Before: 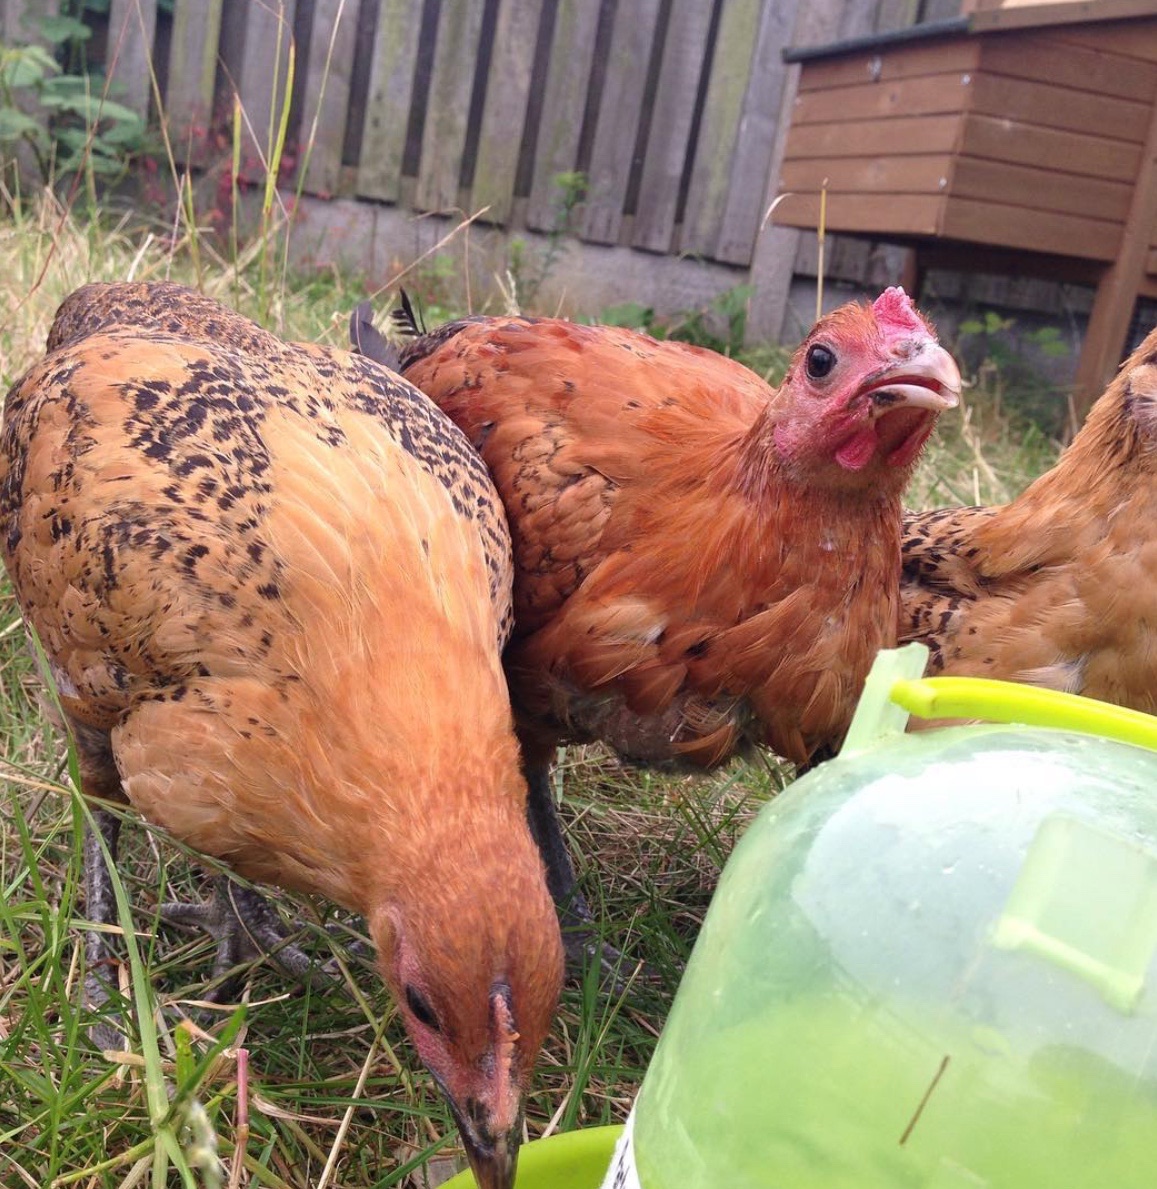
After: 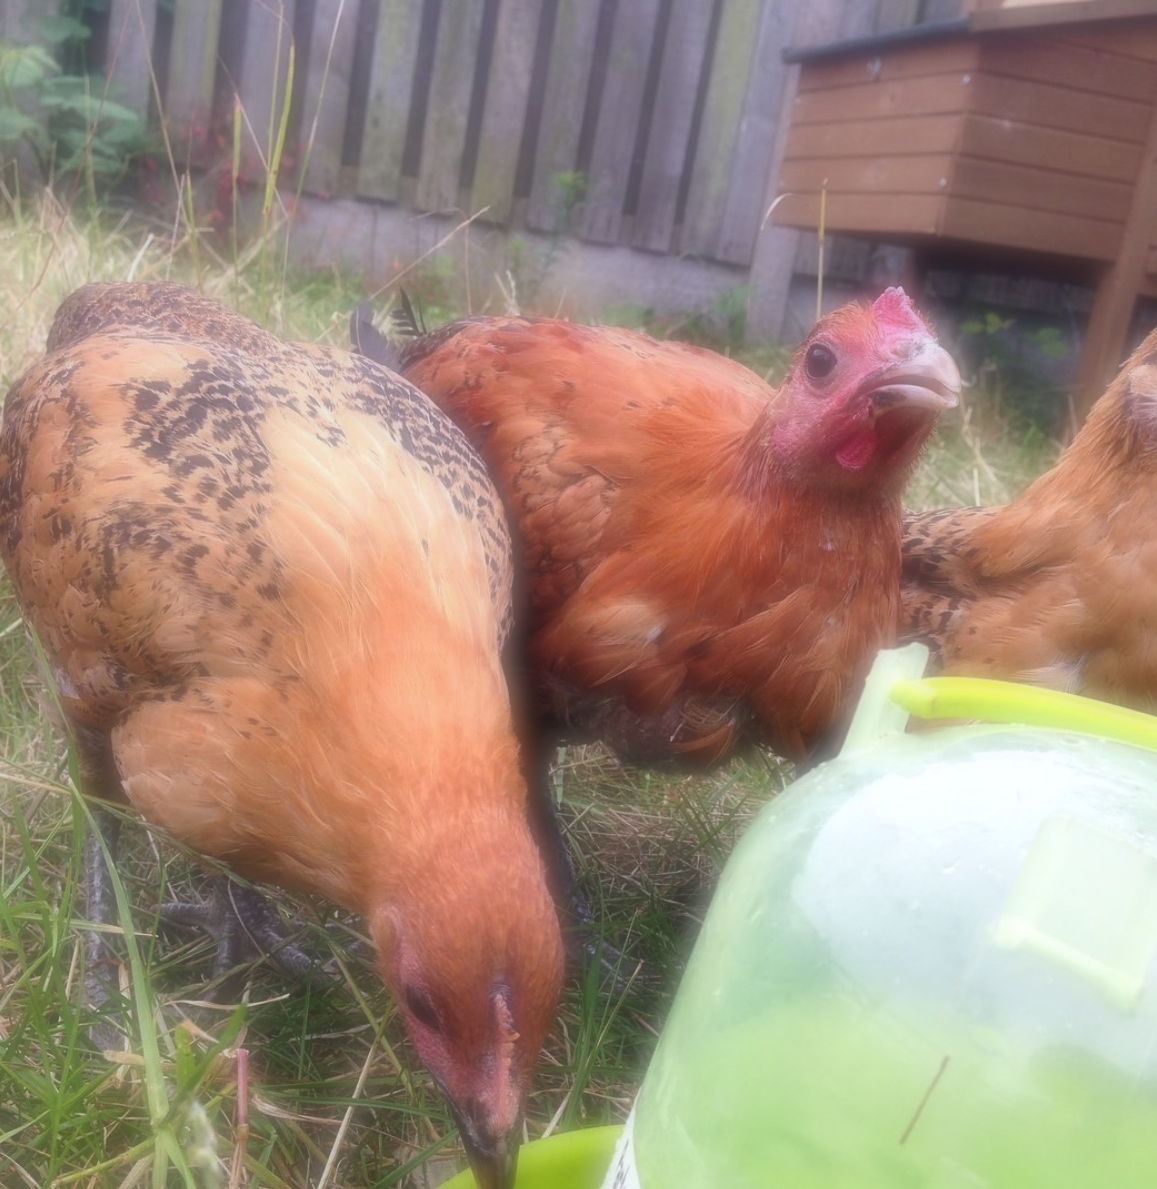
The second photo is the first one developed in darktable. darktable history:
soften: on, module defaults
white balance: red 0.967, blue 1.049
